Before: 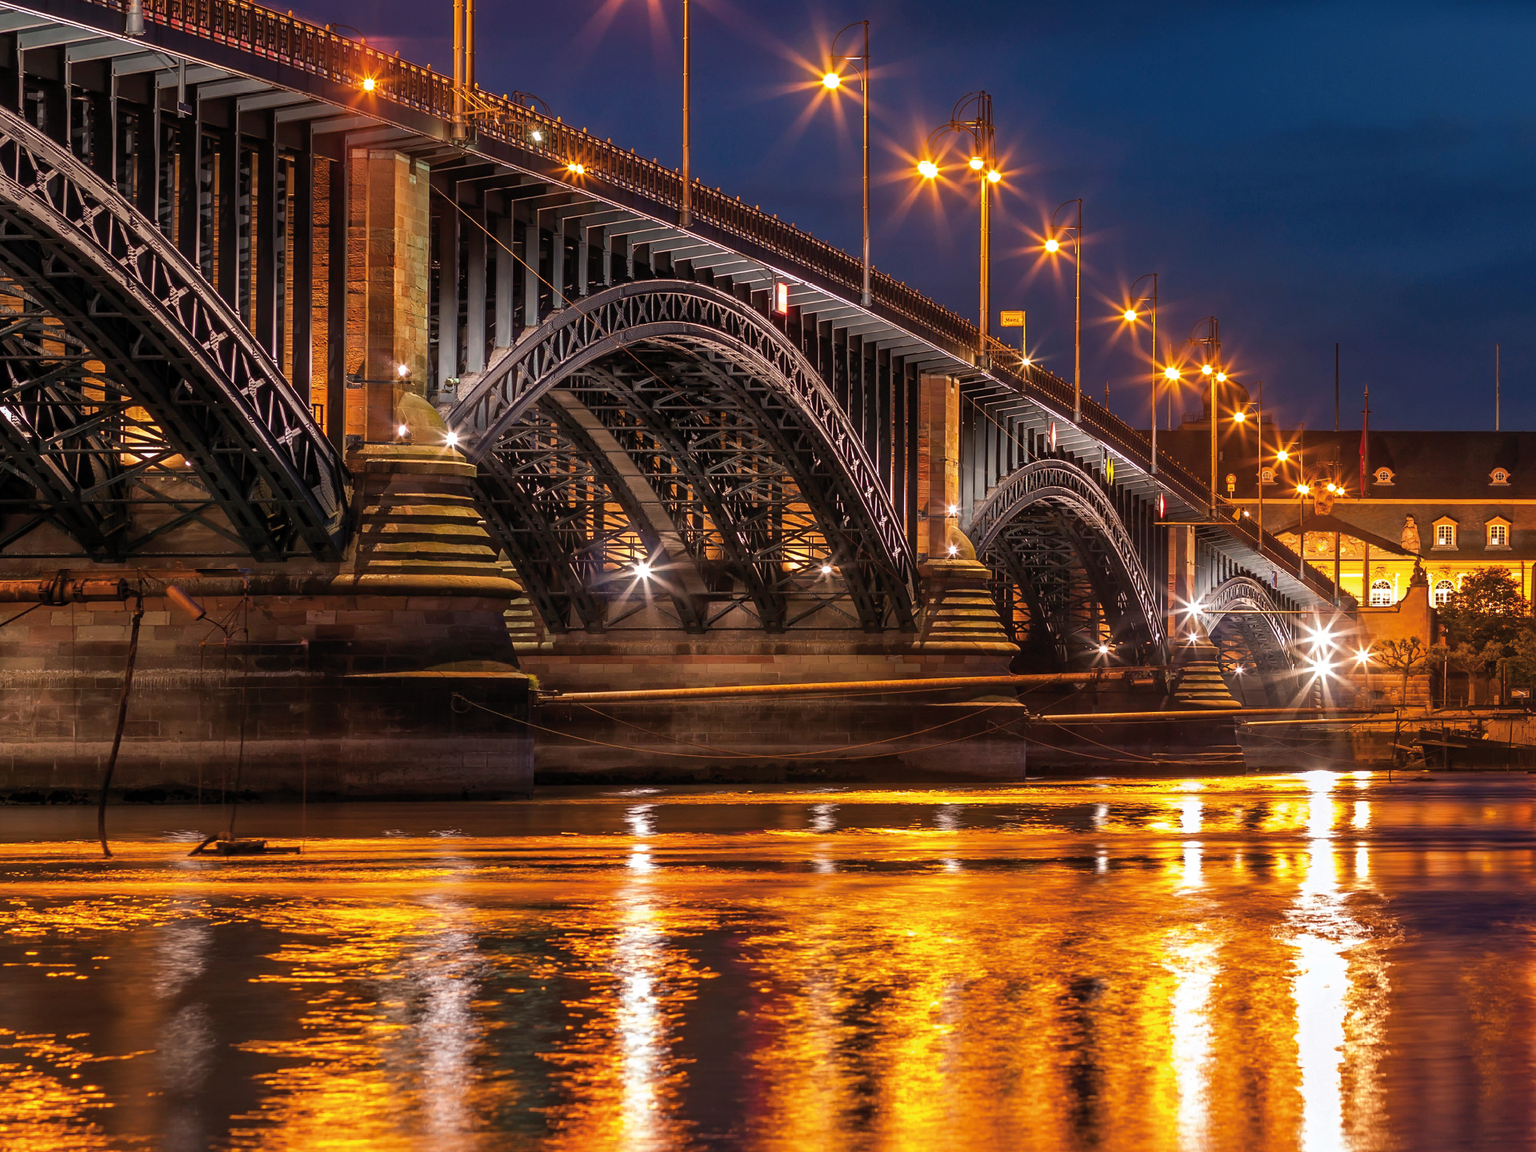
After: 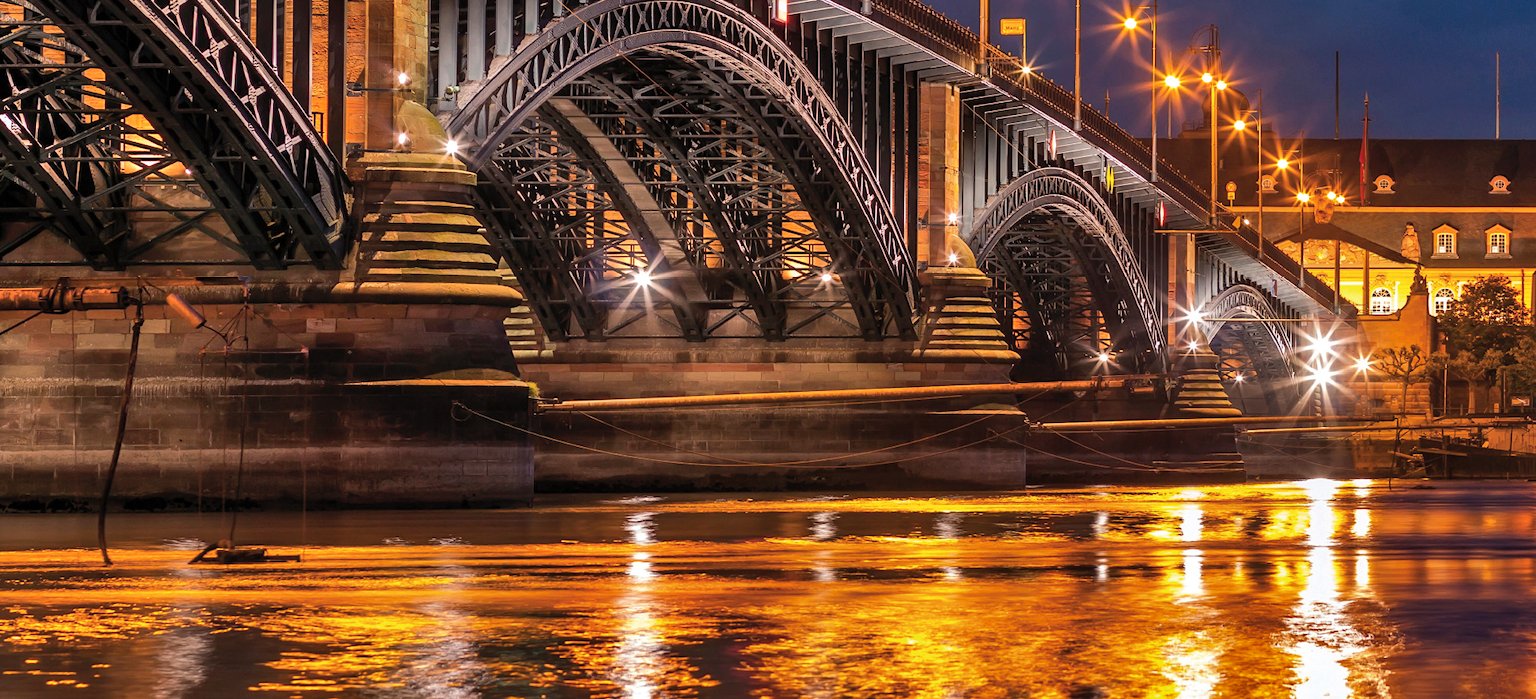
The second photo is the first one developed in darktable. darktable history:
shadows and highlights: soften with gaussian
crop and rotate: top 25.357%, bottom 13.942%
